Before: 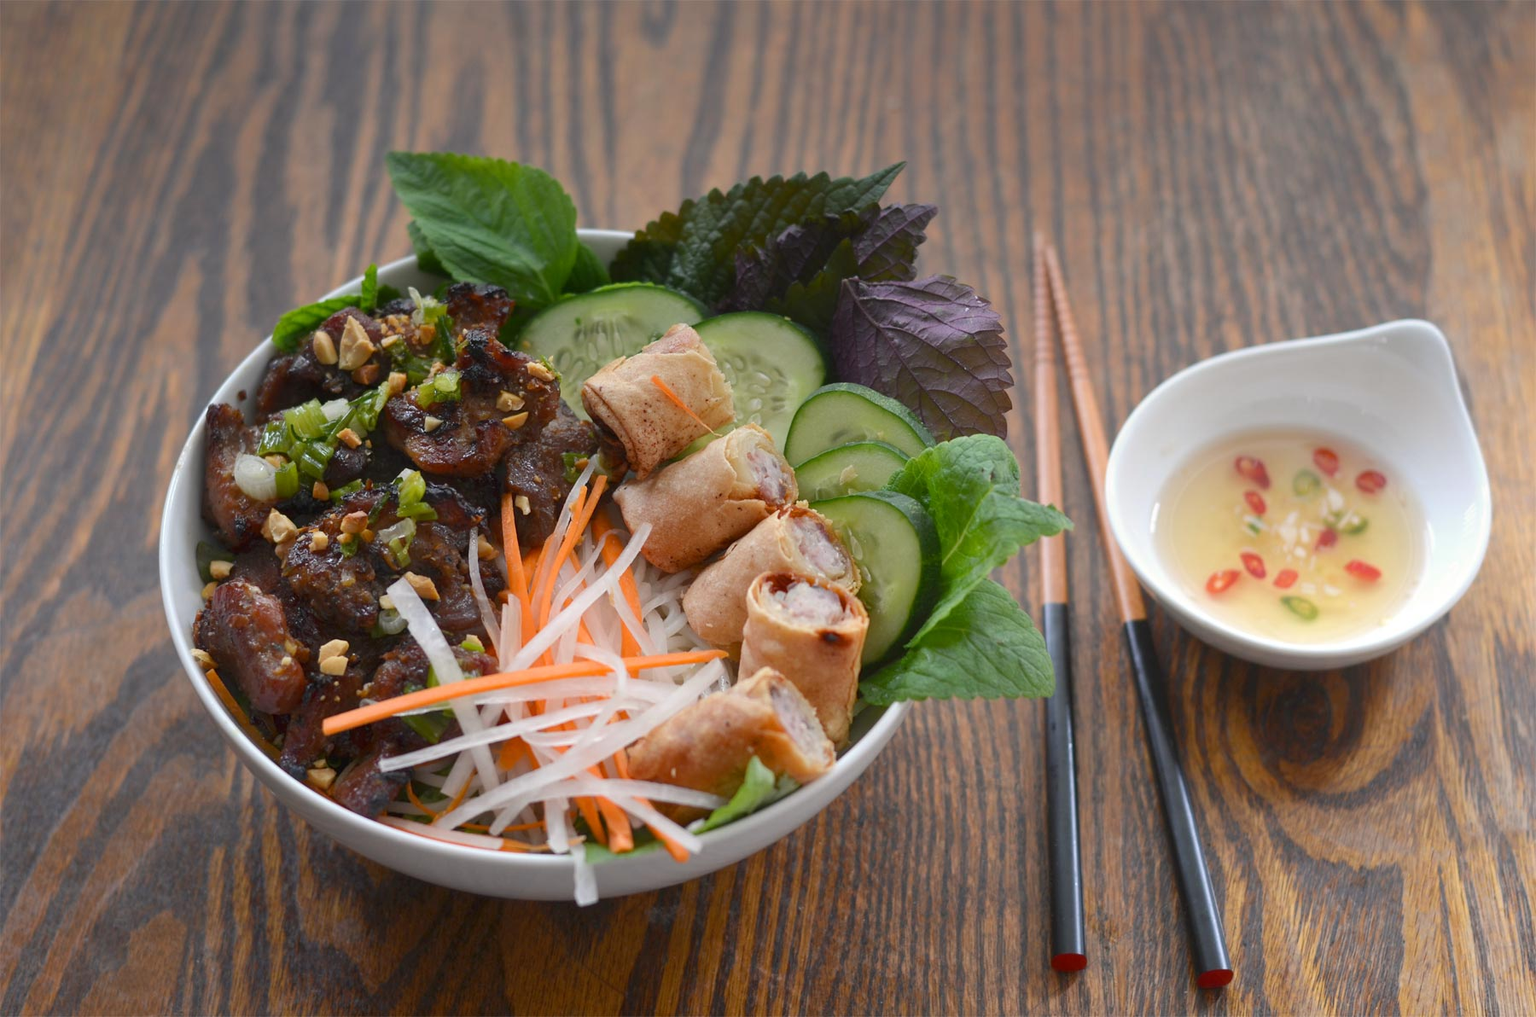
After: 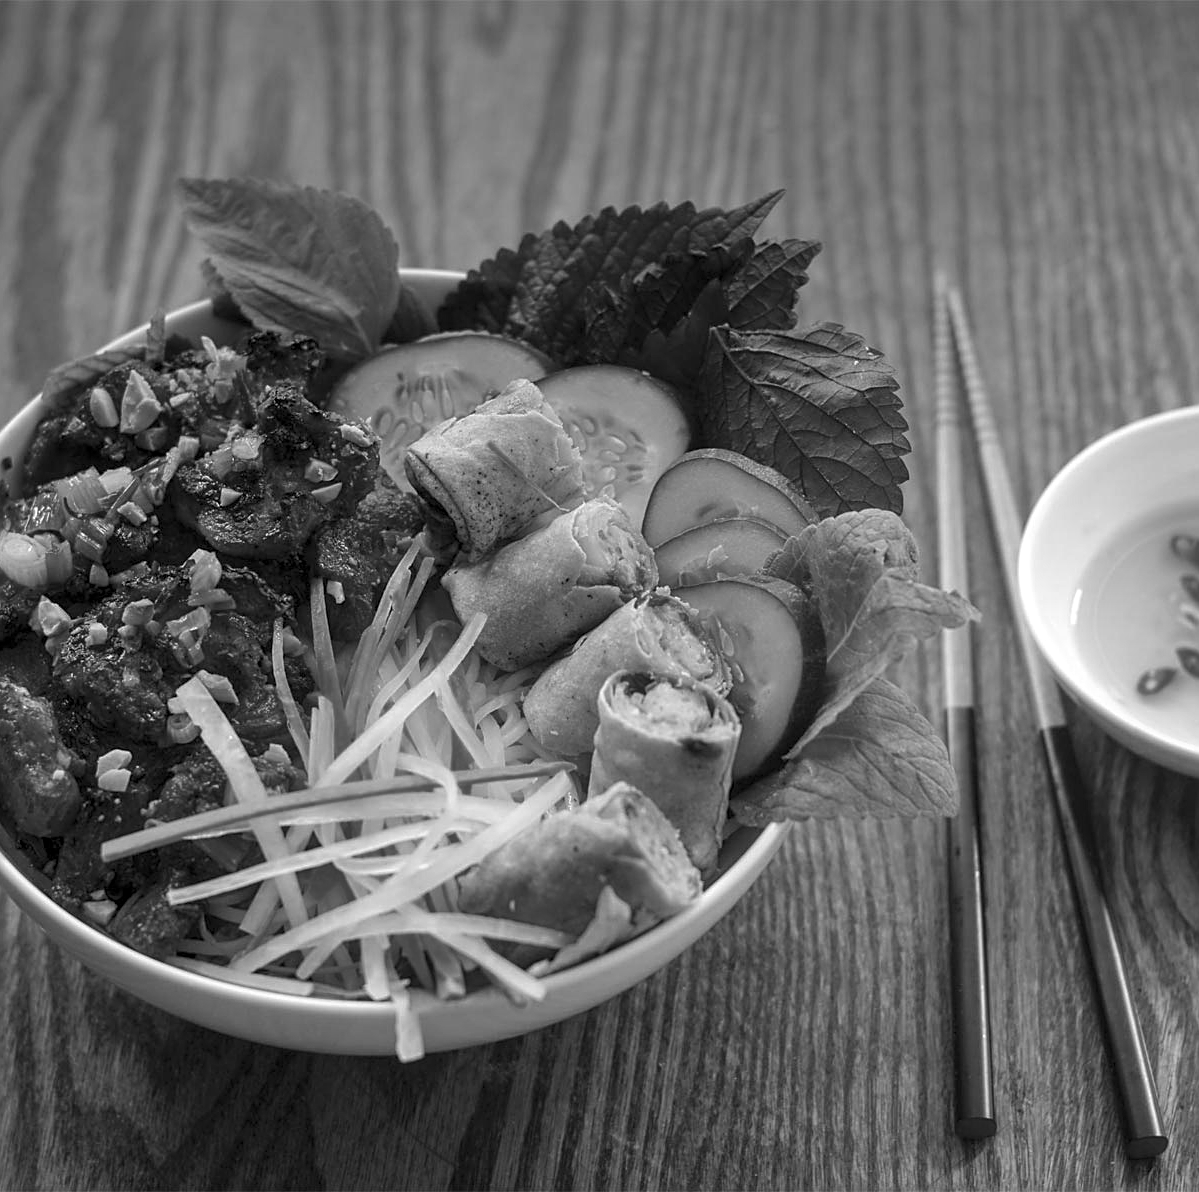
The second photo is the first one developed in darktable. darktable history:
local contrast: detail 130%
crop: left 15.419%, right 17.914%
monochrome: a -11.7, b 1.62, size 0.5, highlights 0.38
sharpen: on, module defaults
